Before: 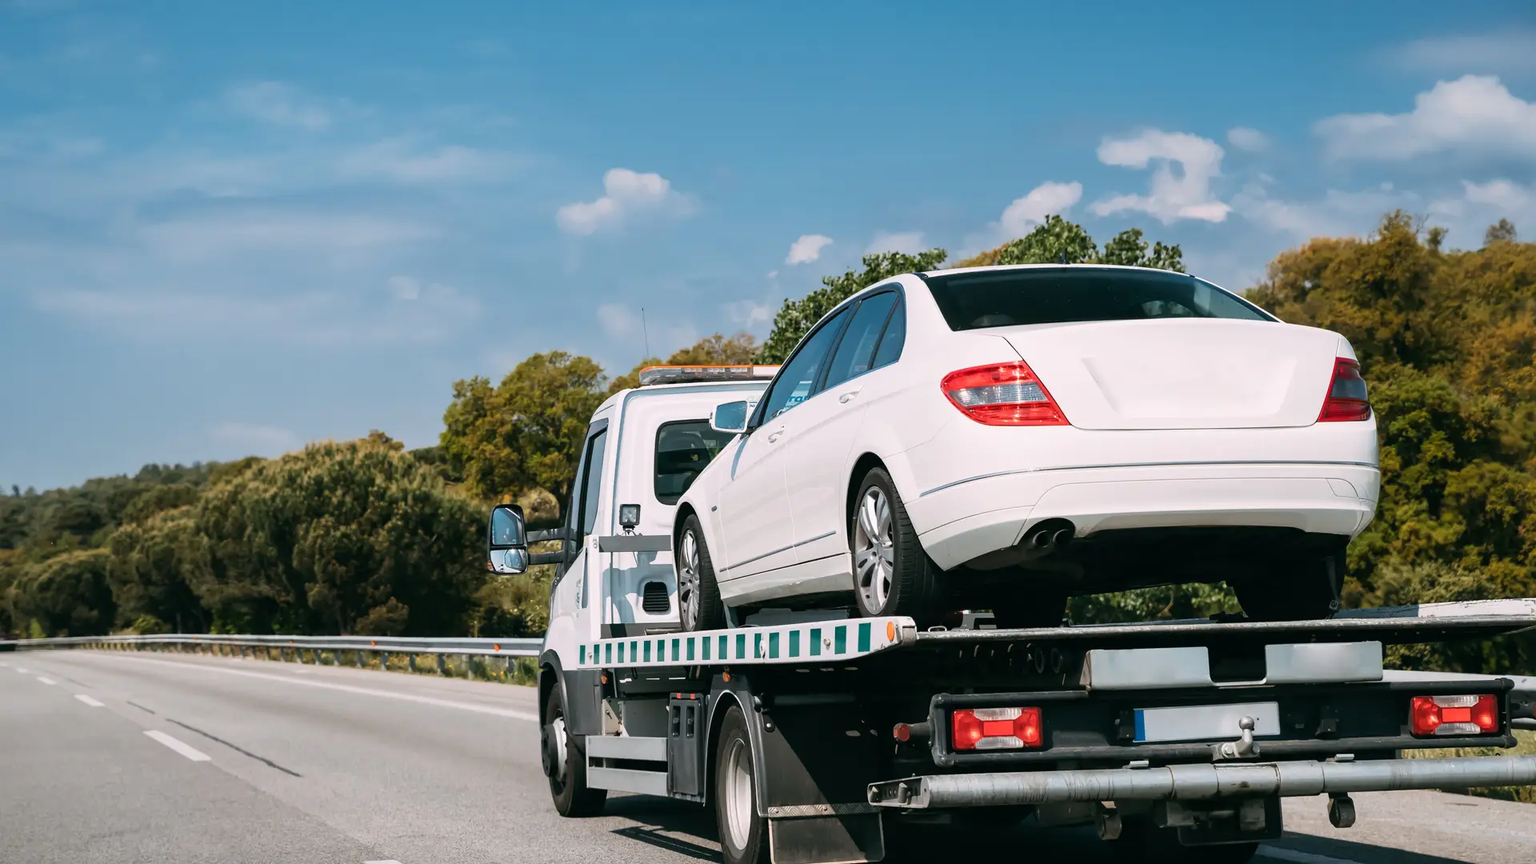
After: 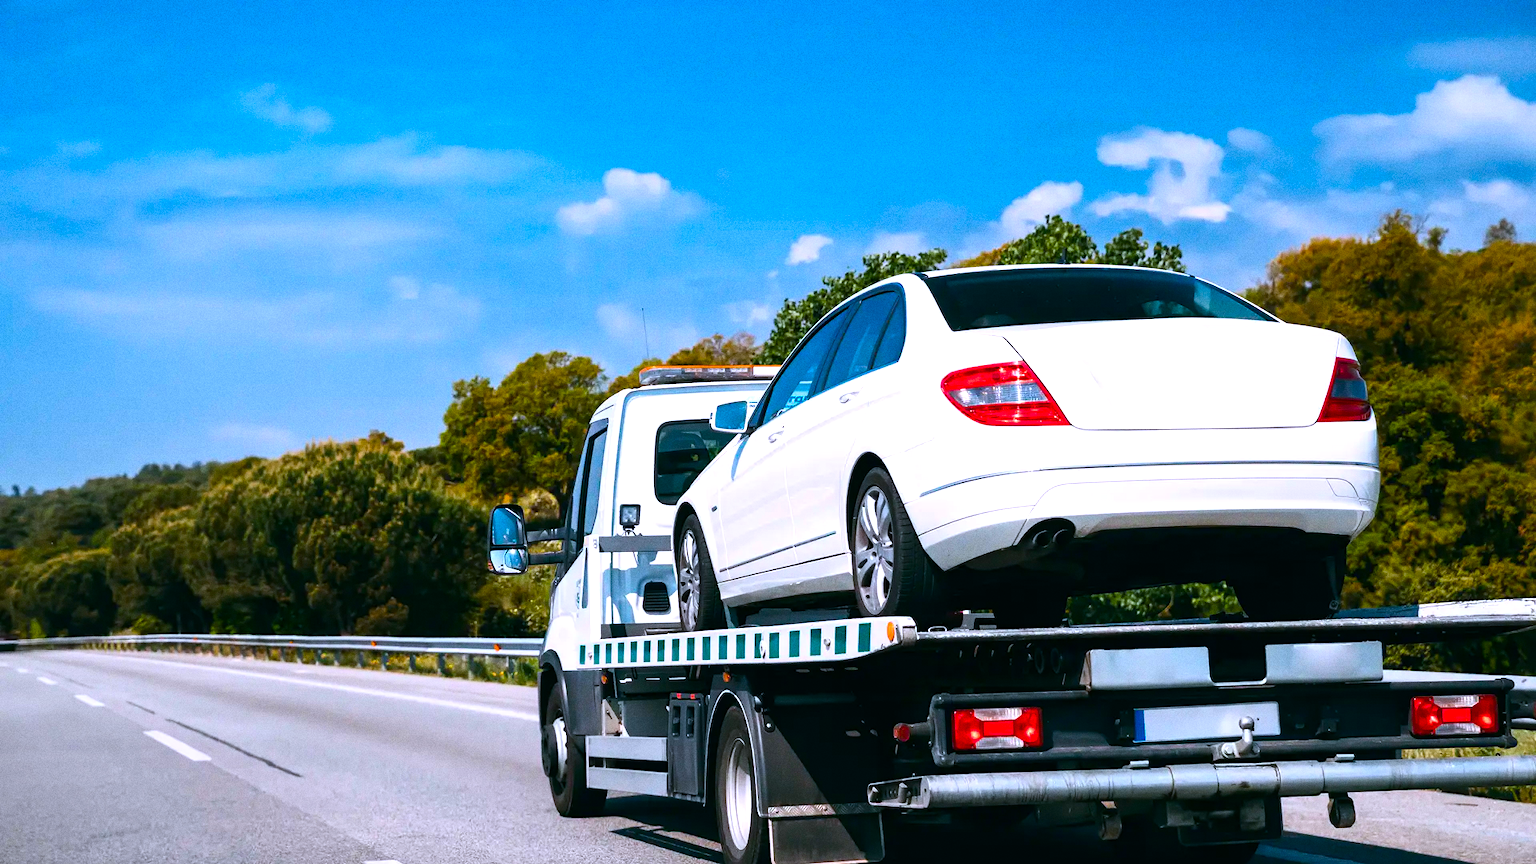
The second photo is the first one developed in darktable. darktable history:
white balance: red 0.983, blue 1.036
color calibration: illuminant as shot in camera, x 0.358, y 0.373, temperature 4628.91 K
grain: coarseness 0.09 ISO
color balance rgb: linear chroma grading › global chroma 16.62%, perceptual saturation grading › highlights -8.63%, perceptual saturation grading › mid-tones 18.66%, perceptual saturation grading › shadows 28.49%, perceptual brilliance grading › highlights 14.22%, perceptual brilliance grading › shadows -18.96%, global vibrance 27.71%
contrast brightness saturation: saturation 0.18
